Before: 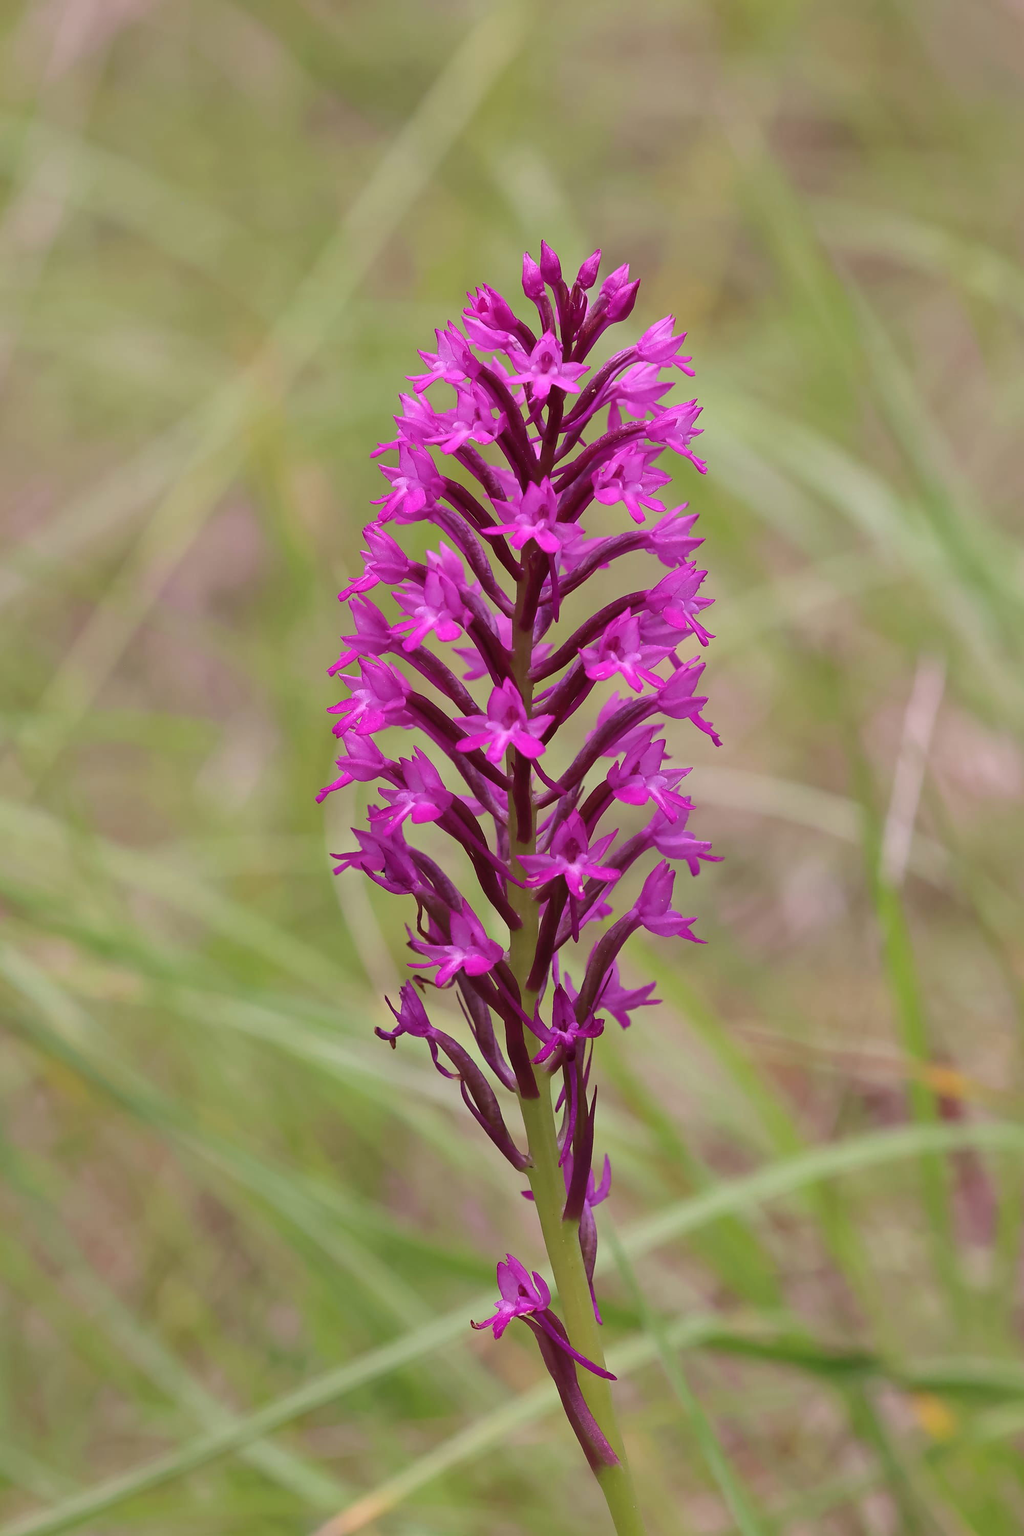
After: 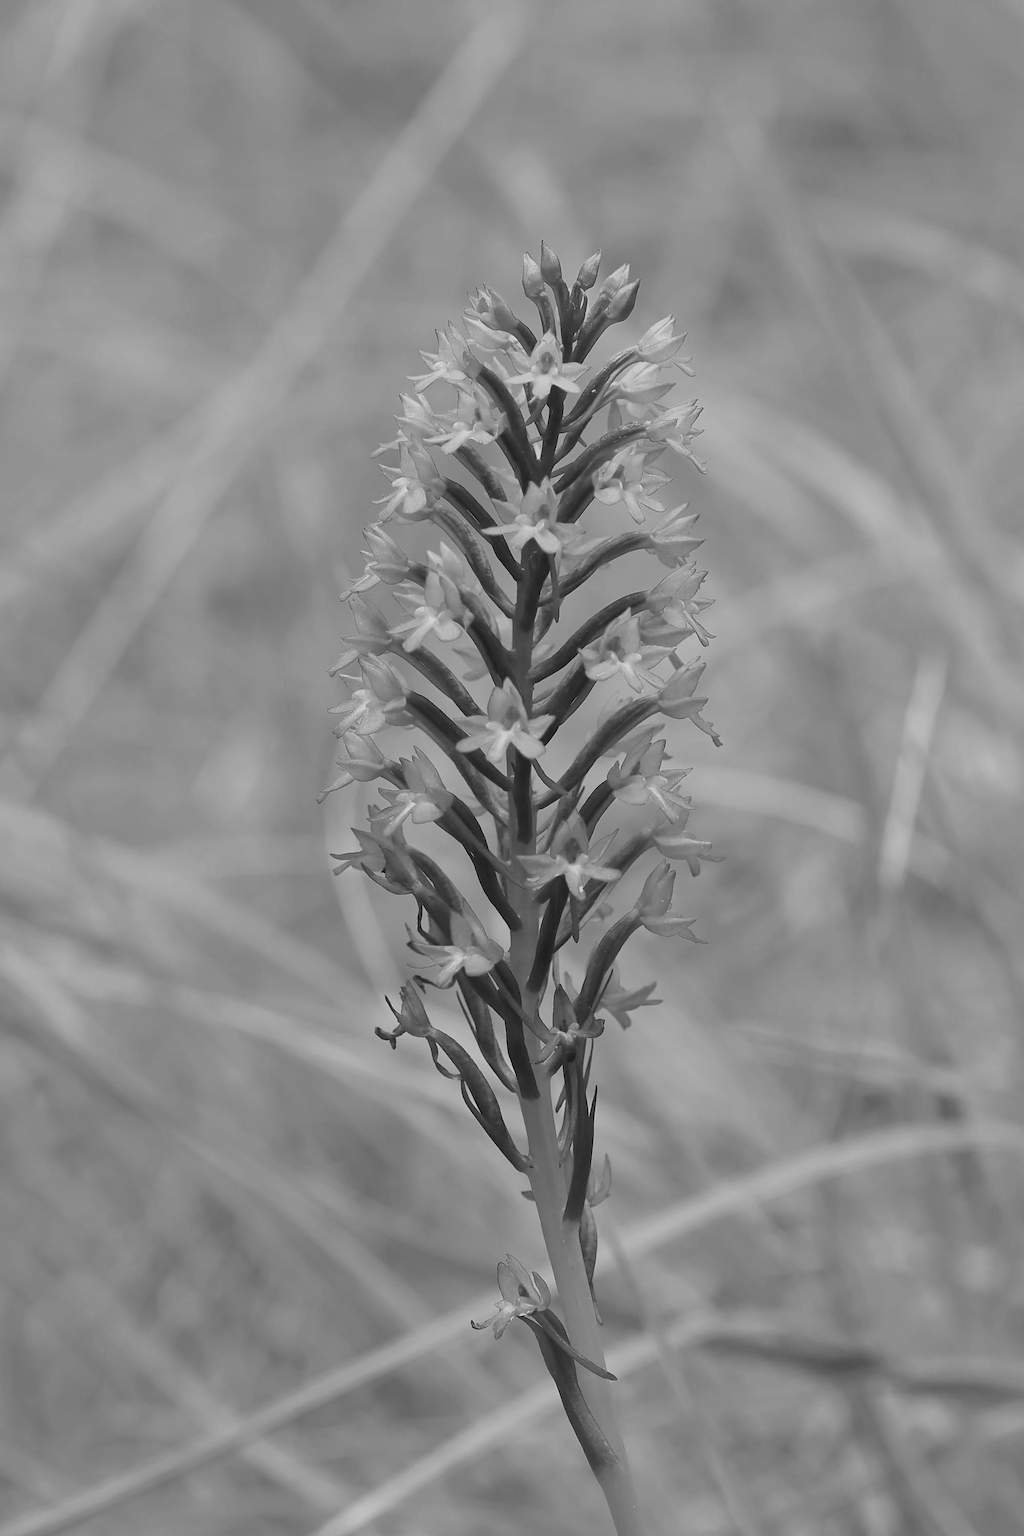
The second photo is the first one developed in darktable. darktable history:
color calibration: output gray [0.714, 0.278, 0, 0], illuminant same as pipeline (D50), adaptation XYZ, x 0.346, y 0.357, temperature 5021.71 K
color balance rgb: perceptual saturation grading › global saturation 20%, perceptual saturation grading › highlights -25.233%, perceptual saturation grading › shadows 24.553%, global vibrance 2.783%
